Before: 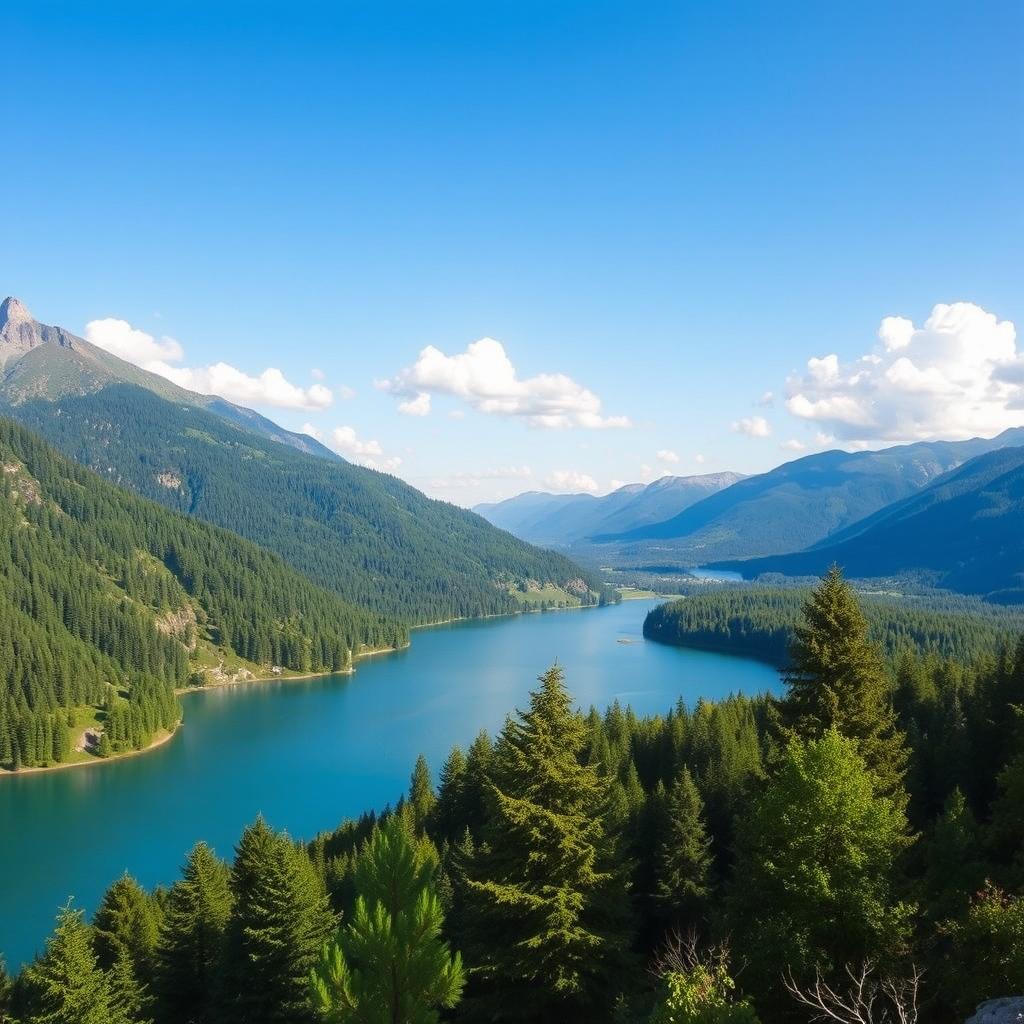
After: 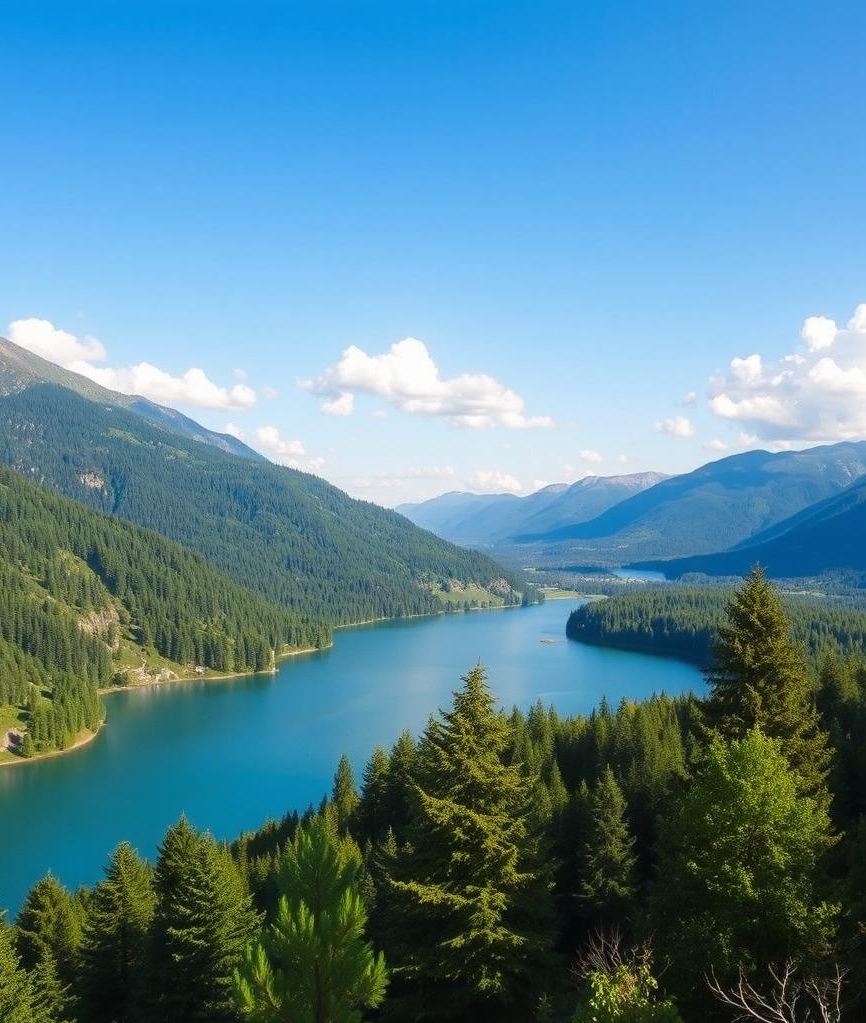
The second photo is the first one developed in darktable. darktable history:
crop: left 7.57%, right 7.844%
